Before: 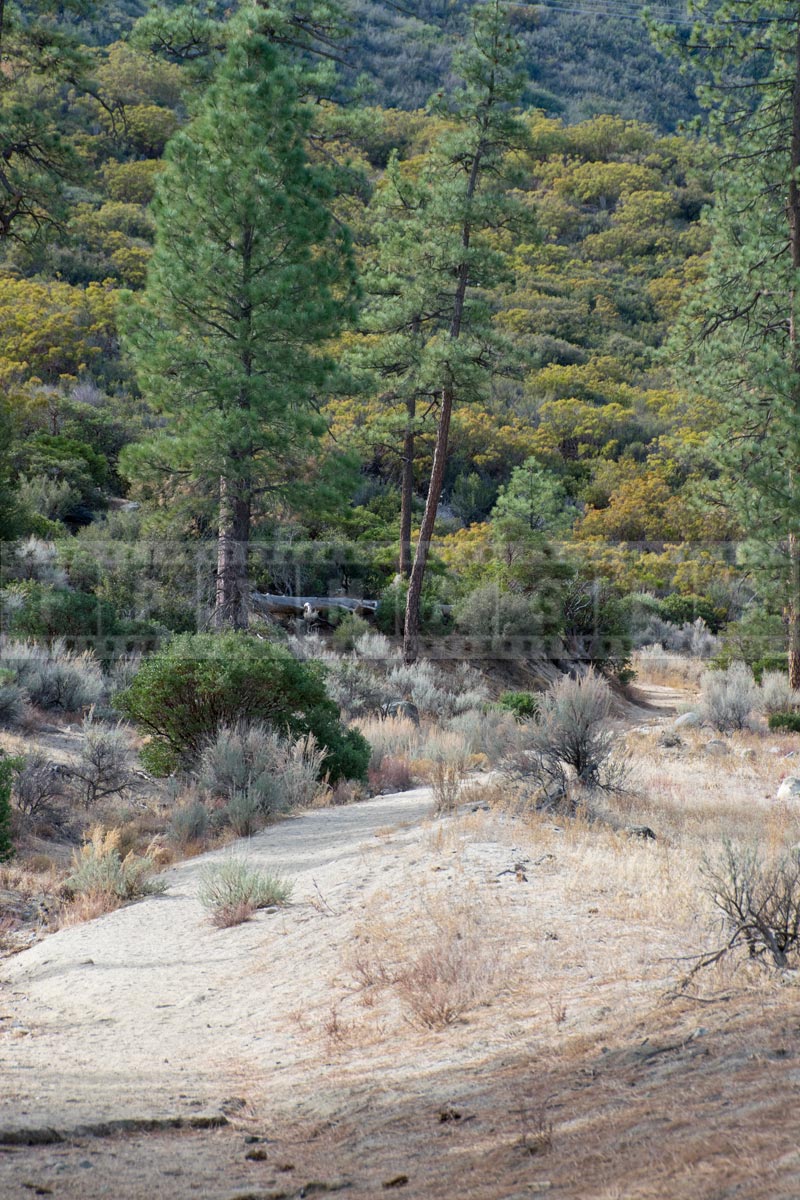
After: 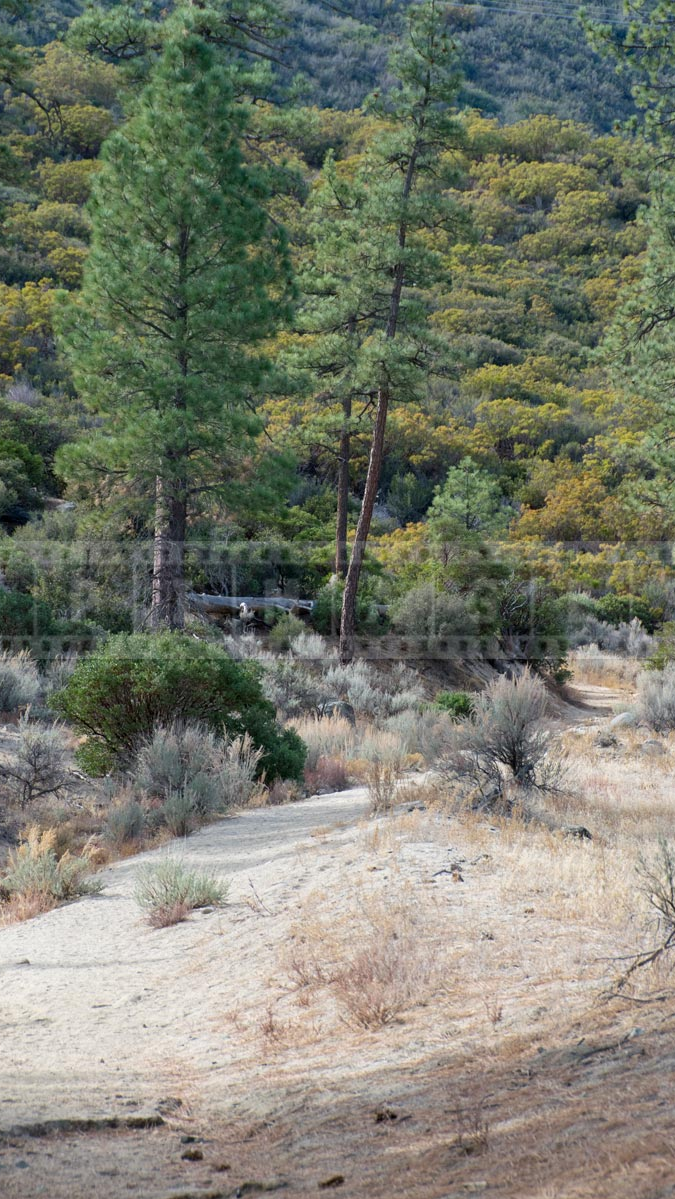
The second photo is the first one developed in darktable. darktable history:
crop: left 8.078%, right 7.492%
